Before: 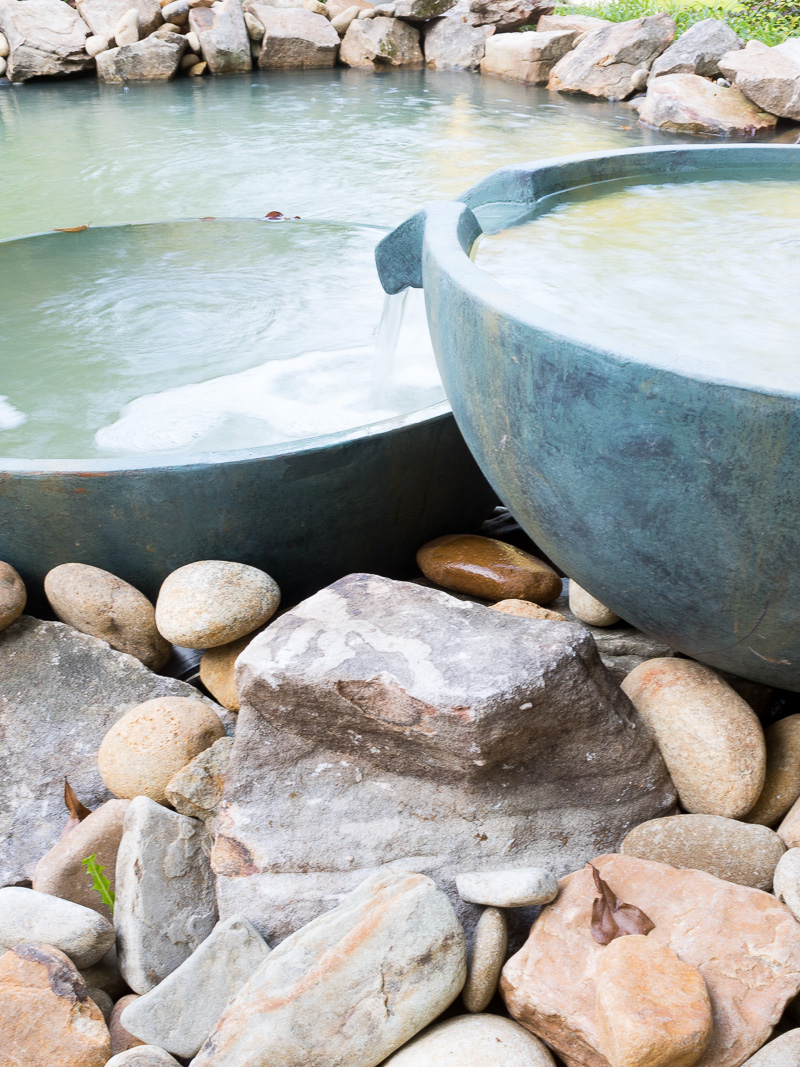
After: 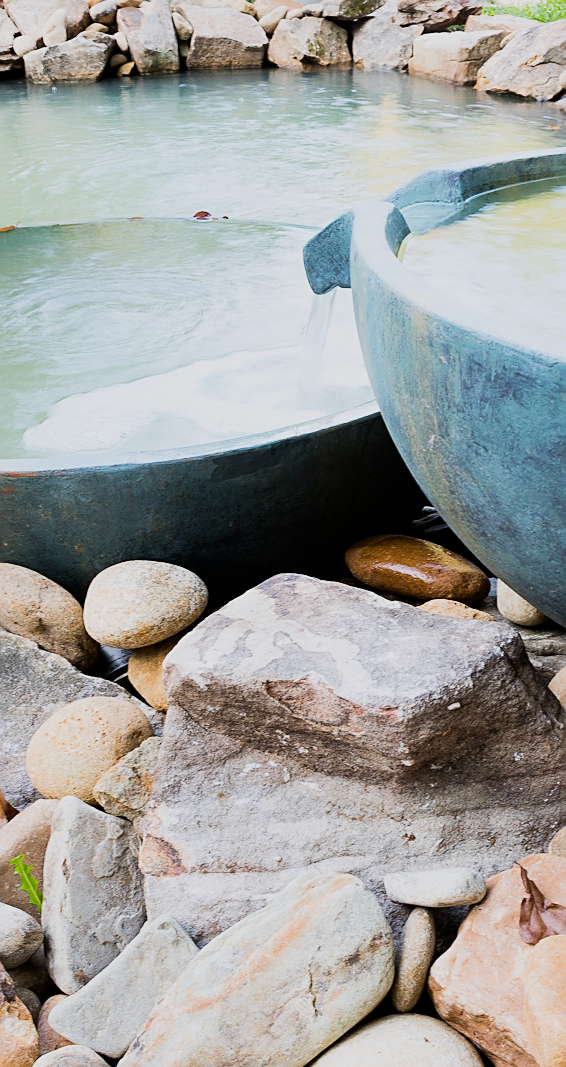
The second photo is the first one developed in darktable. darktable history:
crop and rotate: left 9.061%, right 20.142%
filmic rgb: black relative exposure -7.65 EV, hardness 4.02, contrast 1.1, highlights saturation mix -30%
sharpen: on, module defaults
contrast brightness saturation: contrast 0.08, saturation 0.2
